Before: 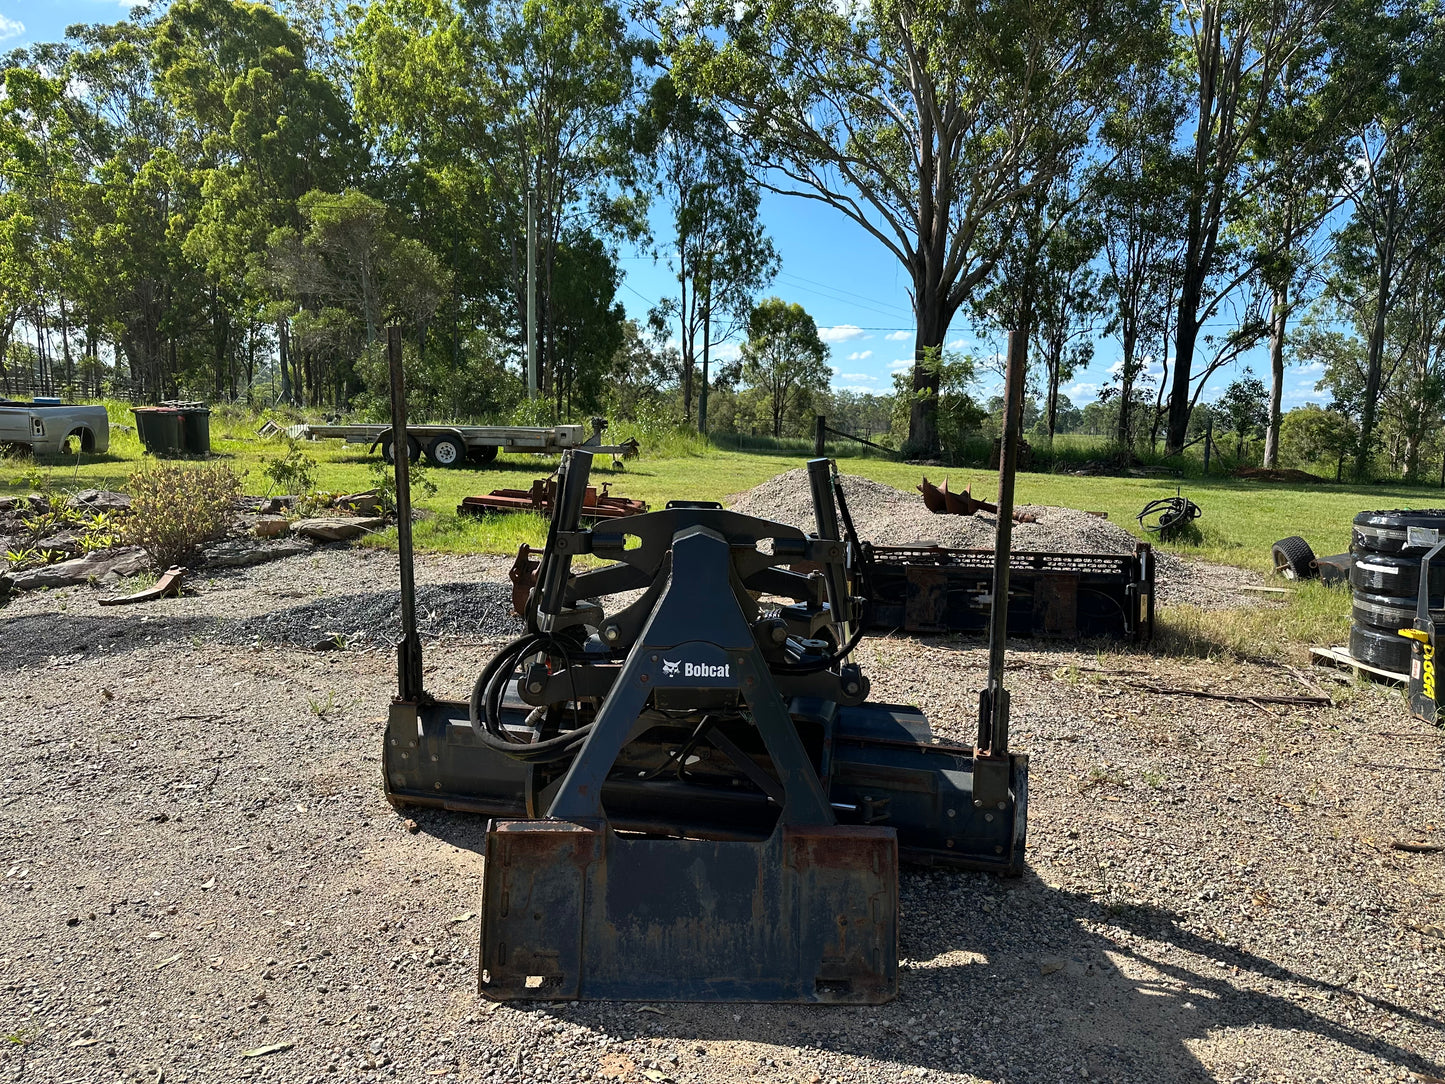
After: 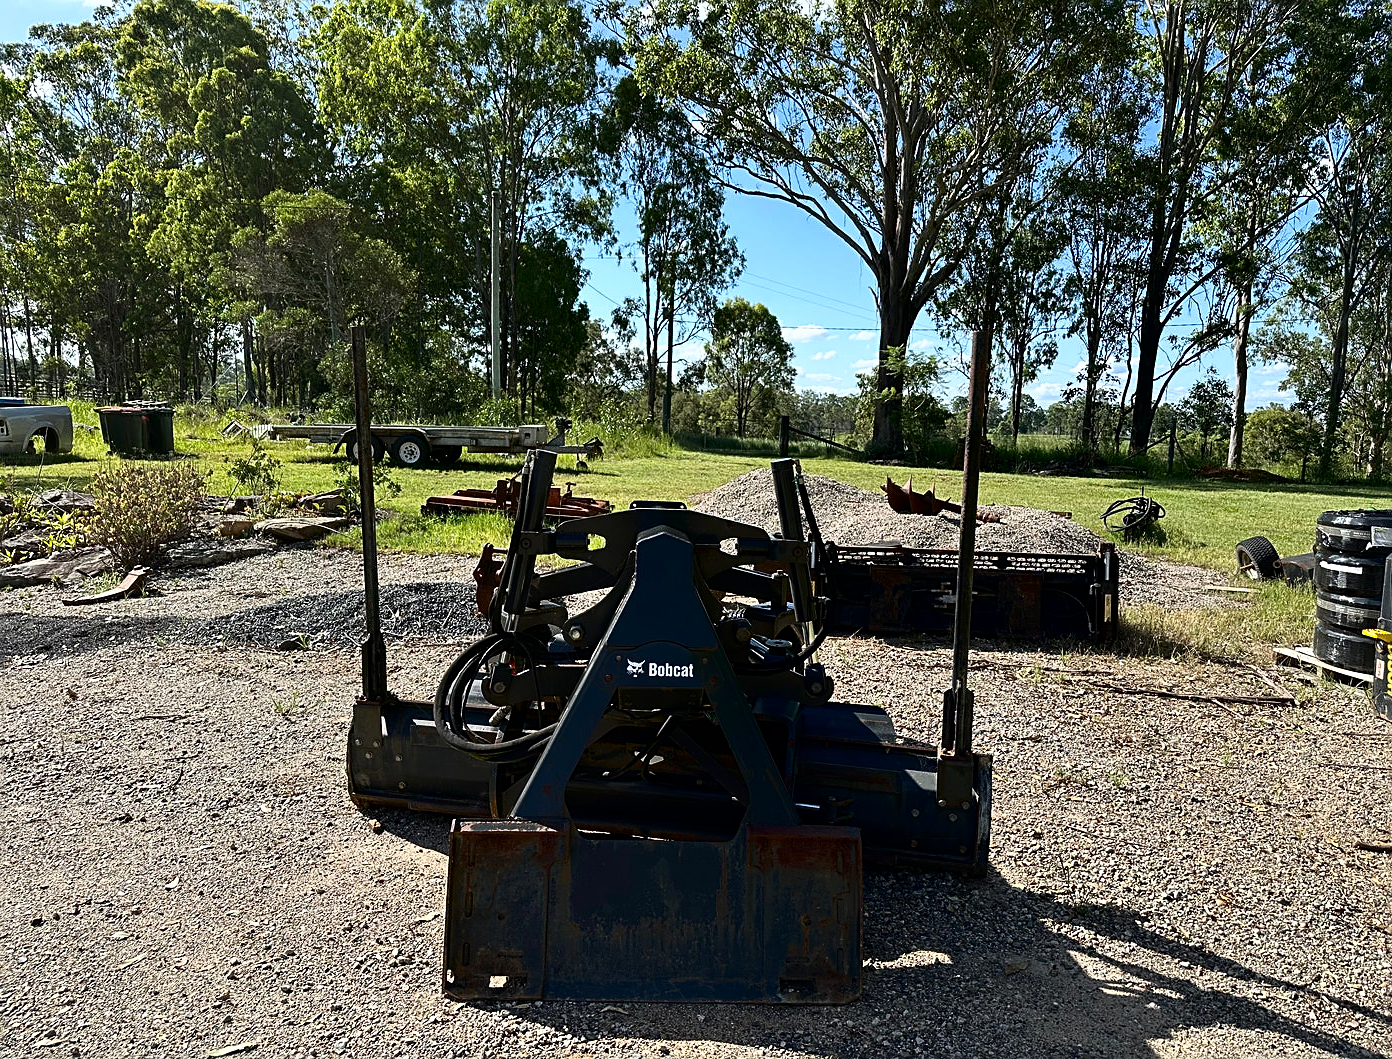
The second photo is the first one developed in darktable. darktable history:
crop and rotate: left 2.536%, right 1.107%, bottom 2.246%
sharpen: on, module defaults
shadows and highlights: shadows -62.32, white point adjustment -5.22, highlights 61.59
